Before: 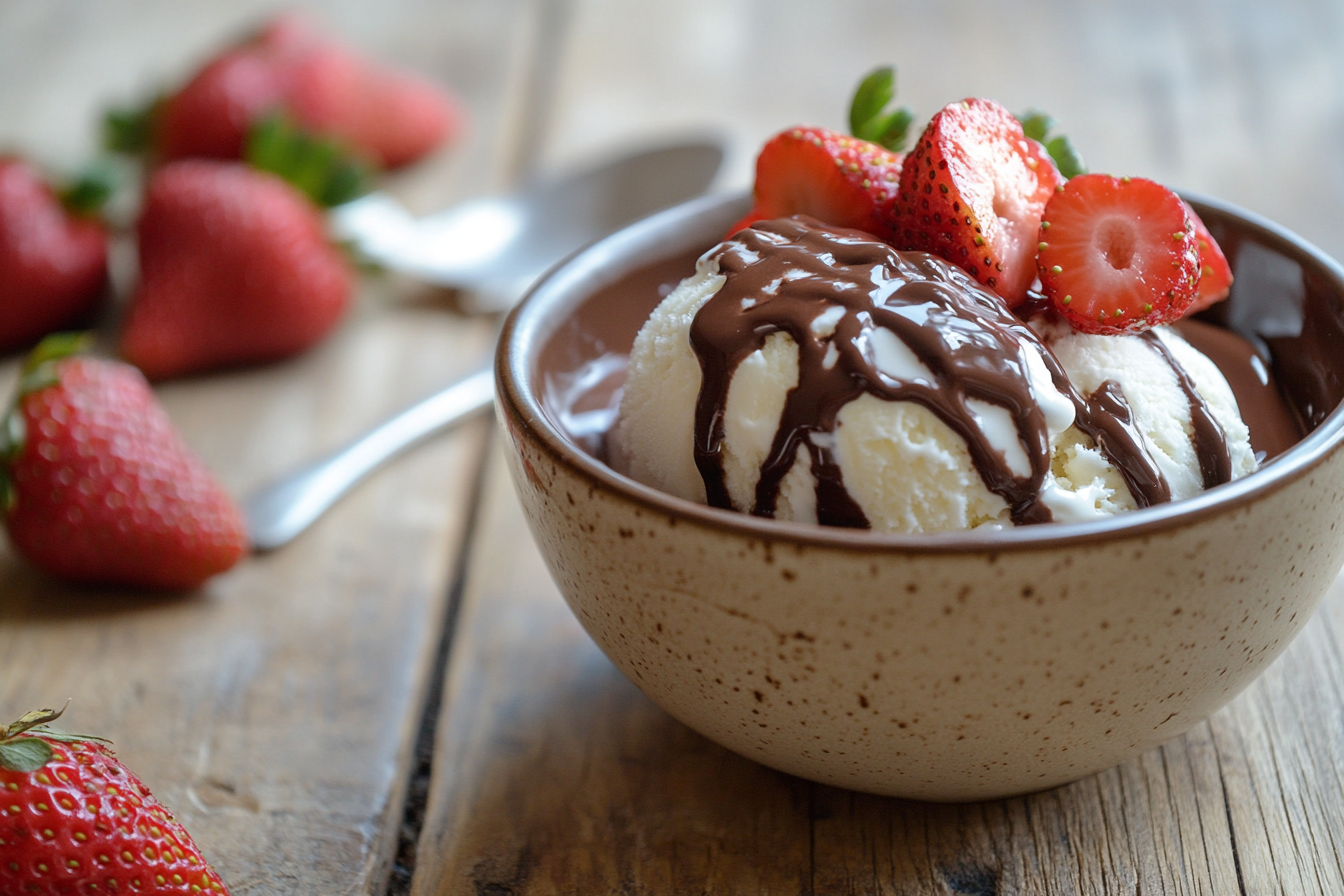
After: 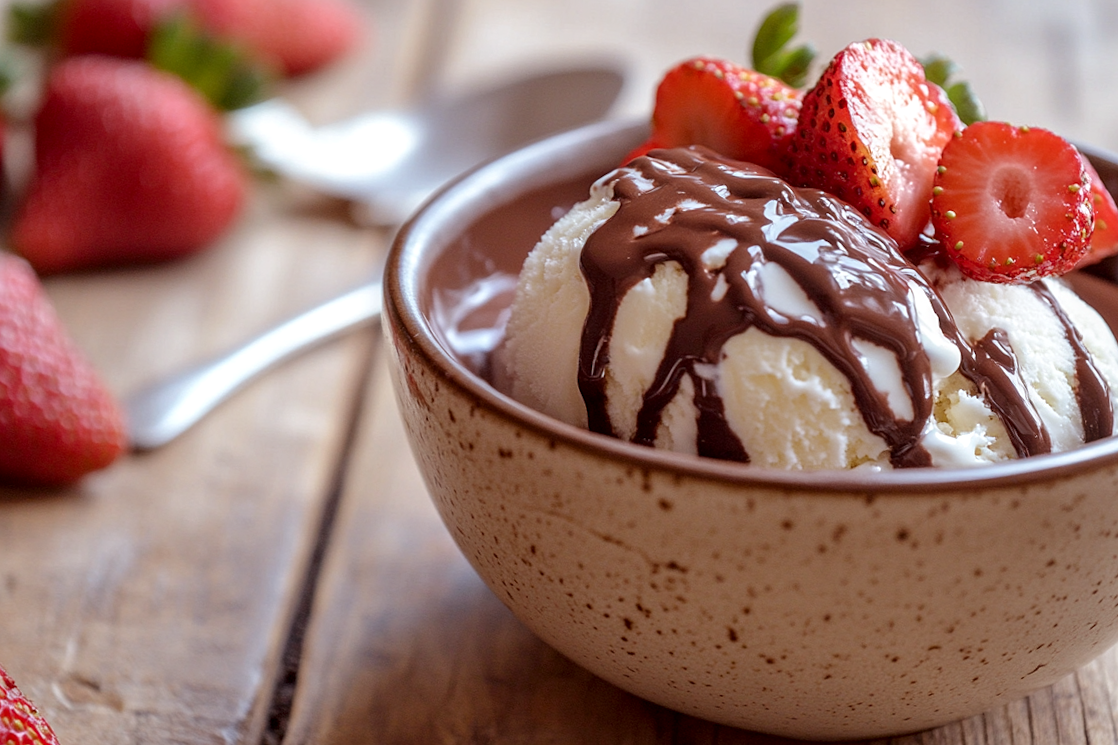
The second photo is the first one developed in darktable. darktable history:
crop and rotate: angle -3.27°, left 5.211%, top 5.211%, right 4.607%, bottom 4.607%
local contrast: on, module defaults
rgb levels: mode RGB, independent channels, levels [[0, 0.474, 1], [0, 0.5, 1], [0, 0.5, 1]]
sharpen: radius 1.272, amount 0.305, threshold 0
